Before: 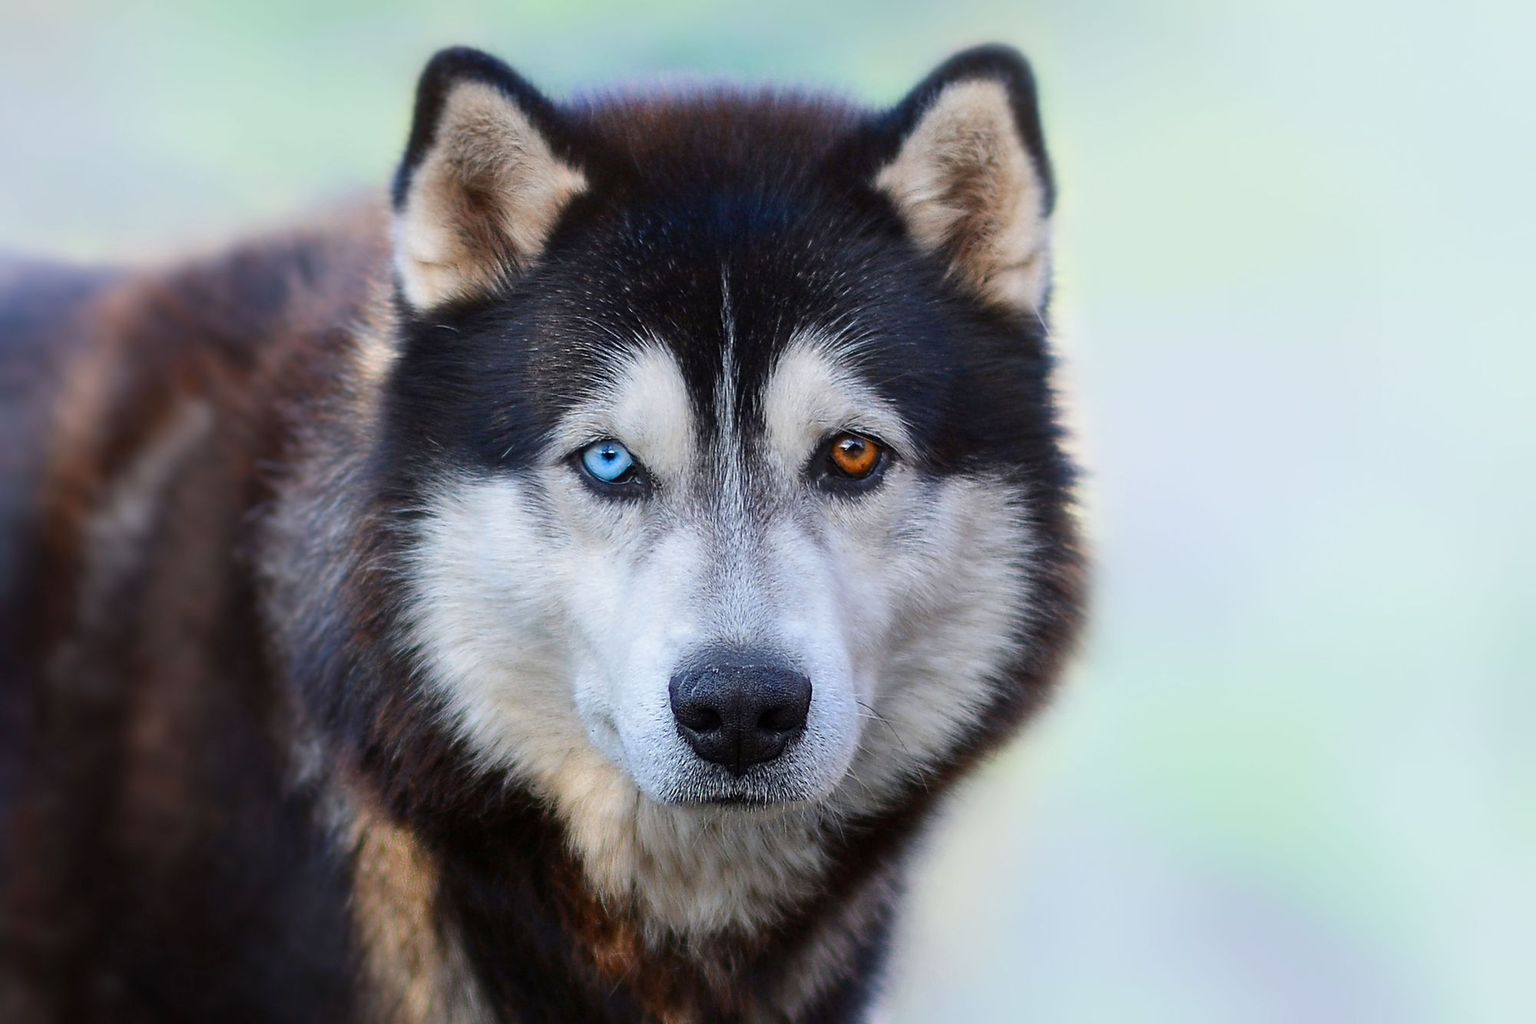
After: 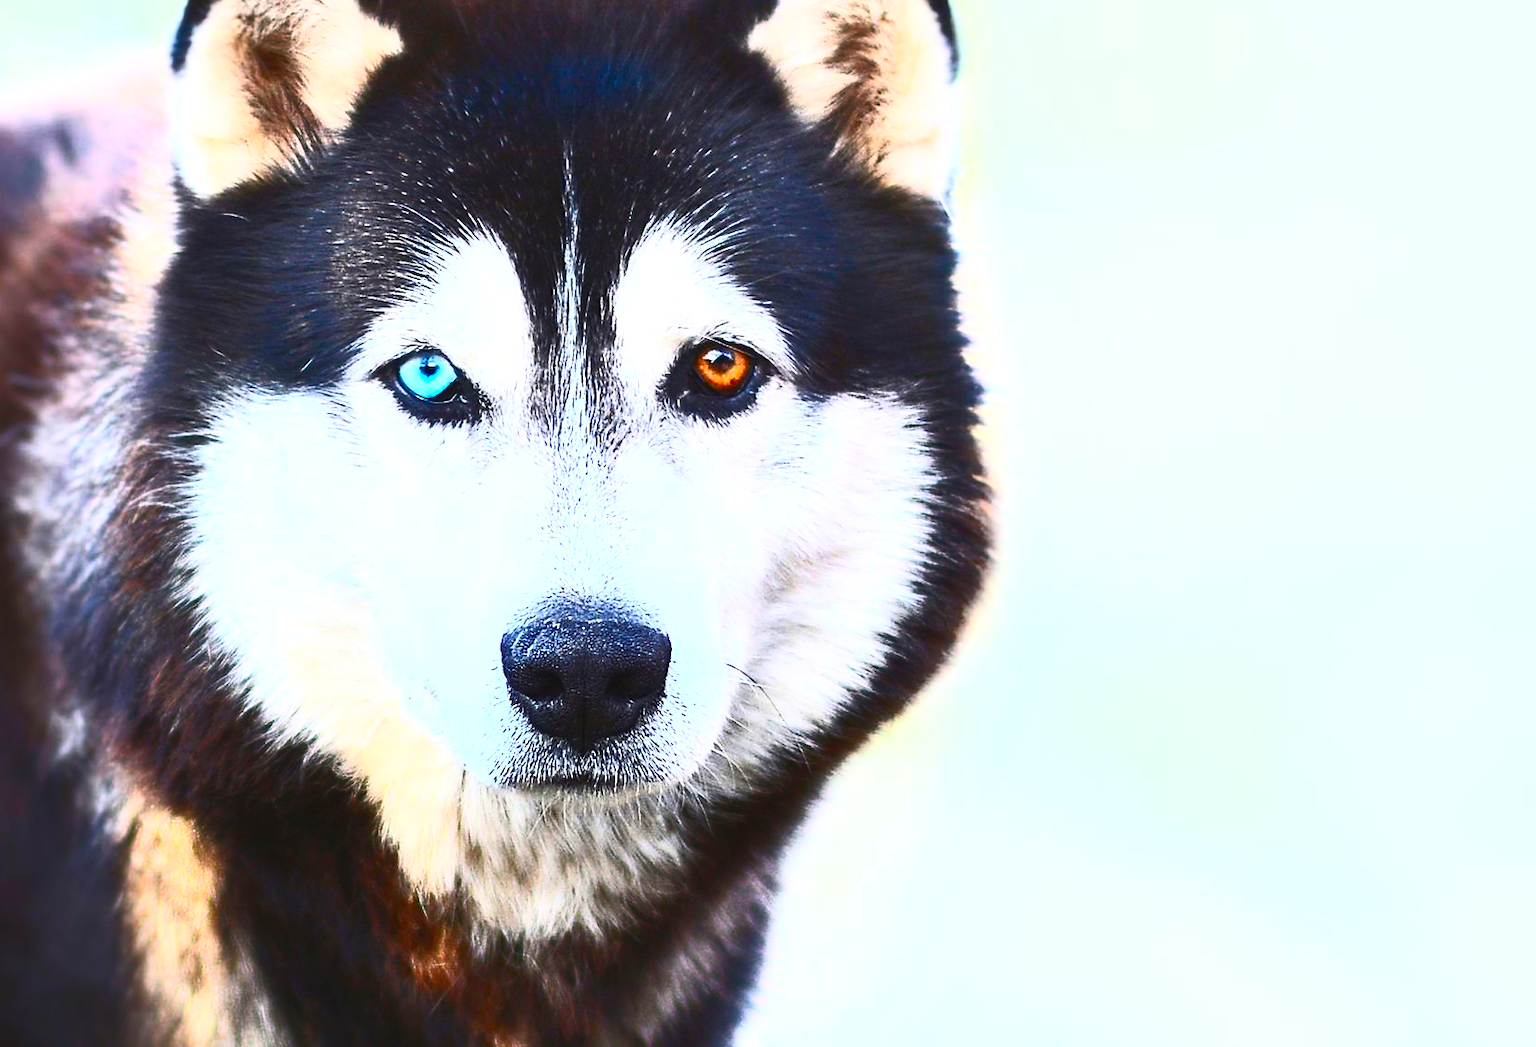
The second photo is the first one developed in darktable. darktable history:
exposure: black level correction -0.002, exposure 0.538 EV, compensate highlight preservation false
shadows and highlights: shadows 11.29, white point adjustment 1.13, soften with gaussian
contrast brightness saturation: contrast 0.823, brightness 0.609, saturation 0.585
crop: left 16.335%, top 14.359%
